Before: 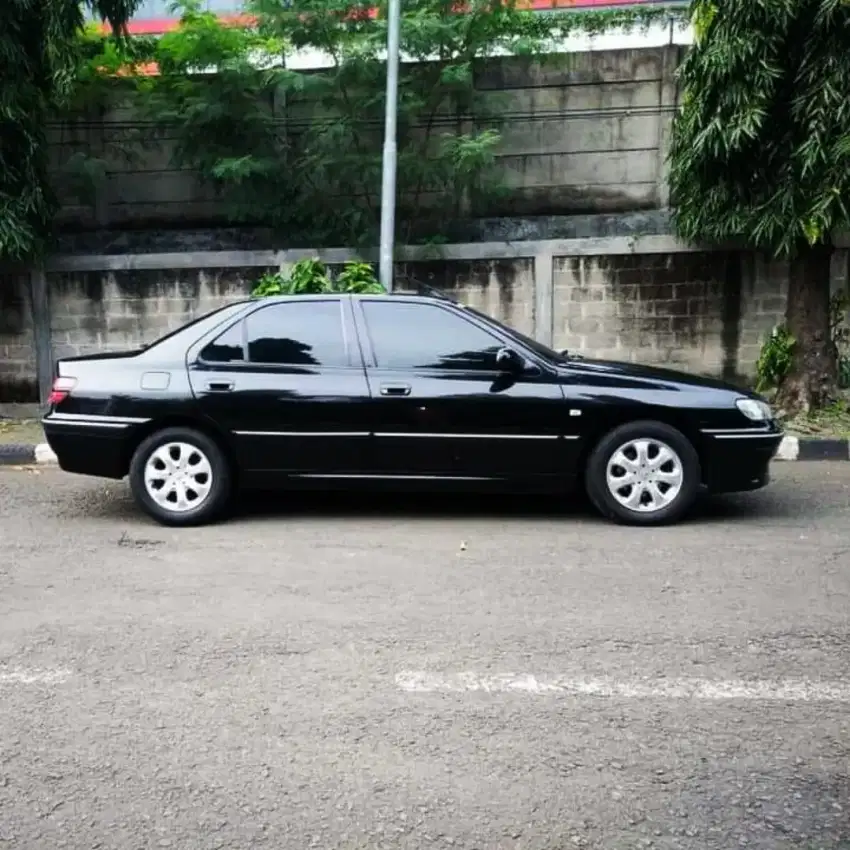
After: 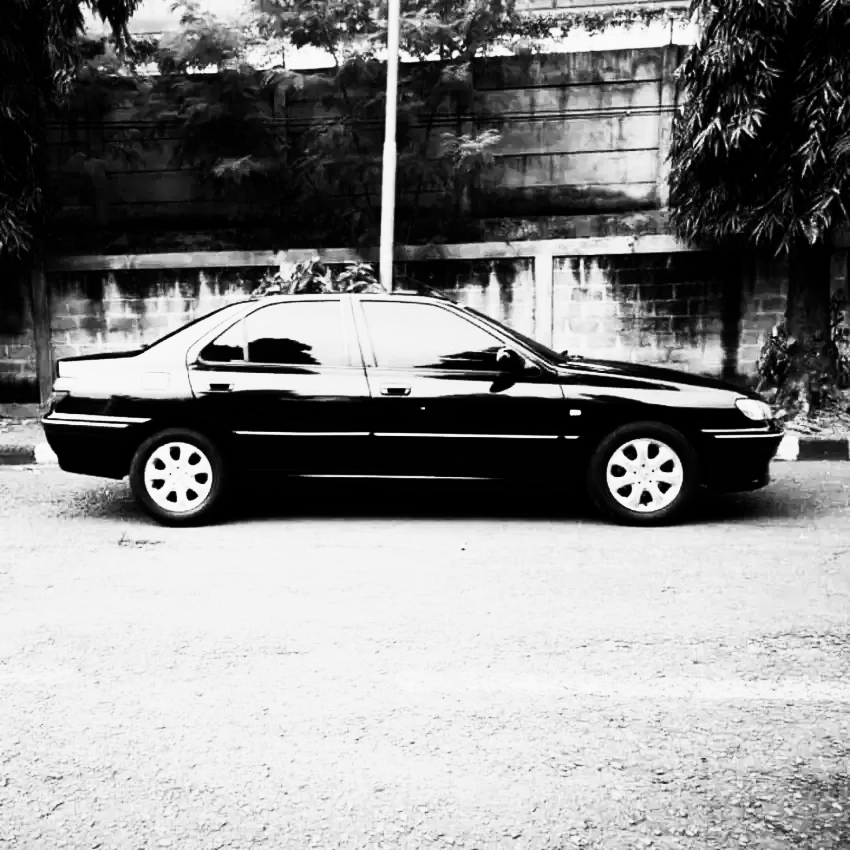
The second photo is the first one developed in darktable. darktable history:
color zones: curves: ch0 [(0.009, 0.528) (0.136, 0.6) (0.255, 0.586) (0.39, 0.528) (0.522, 0.584) (0.686, 0.736) (0.849, 0.561)]; ch1 [(0.045, 0.781) (0.14, 0.416) (0.257, 0.695) (0.442, 0.032) (0.738, 0.338) (0.818, 0.632) (0.891, 0.741) (1, 0.704)]; ch2 [(0, 0.667) (0.141, 0.52) (0.26, 0.37) (0.474, 0.432) (0.743, 0.286)]
exposure: black level correction 0, exposure 0.499 EV, compensate highlight preservation false
base curve: curves: ch0 [(0, 0) (0.026, 0.03) (0.109, 0.232) (0.351, 0.748) (0.669, 0.968) (1, 1)], preserve colors none
contrast brightness saturation: contrast -0.029, brightness -0.596, saturation -0.997
